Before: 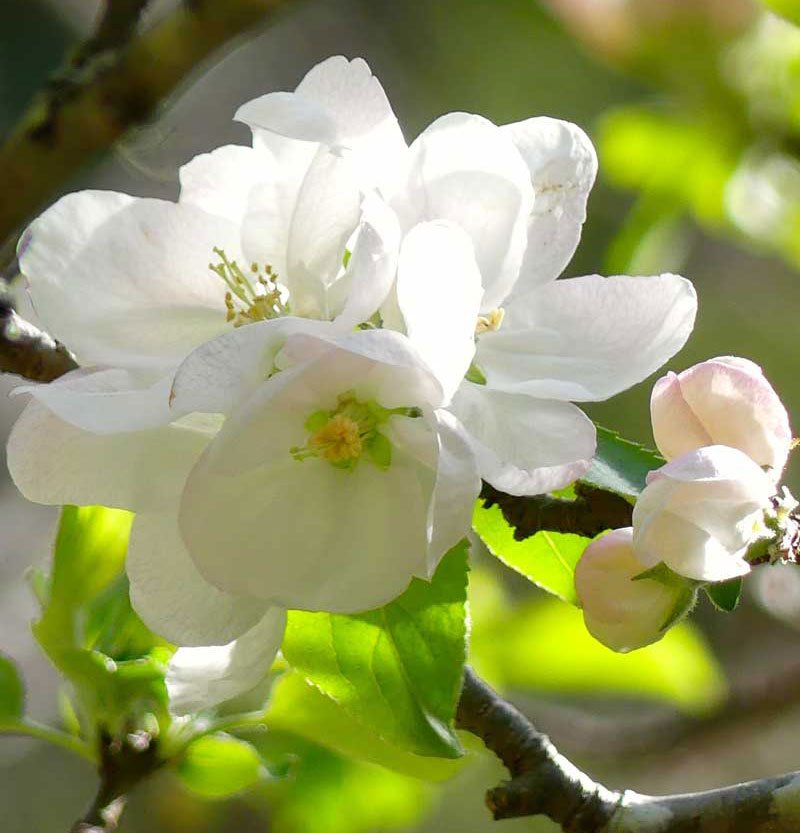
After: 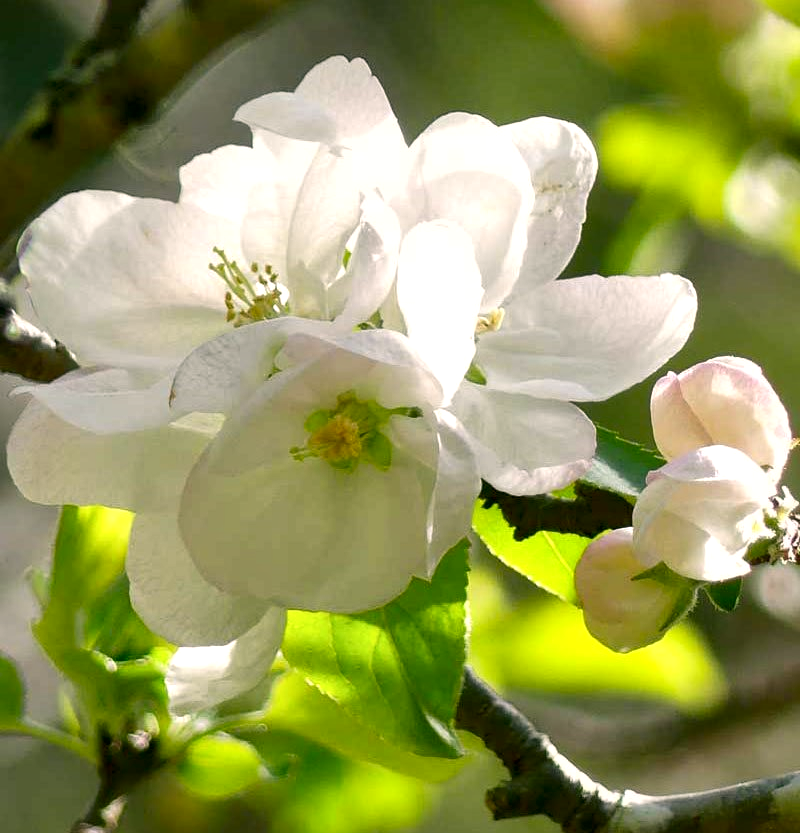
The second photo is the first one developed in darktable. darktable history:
color correction: highlights a* 4.43, highlights b* 4.97, shadows a* -7.12, shadows b* 4.98
local contrast: mode bilateral grid, contrast 24, coarseness 59, detail 151%, midtone range 0.2
